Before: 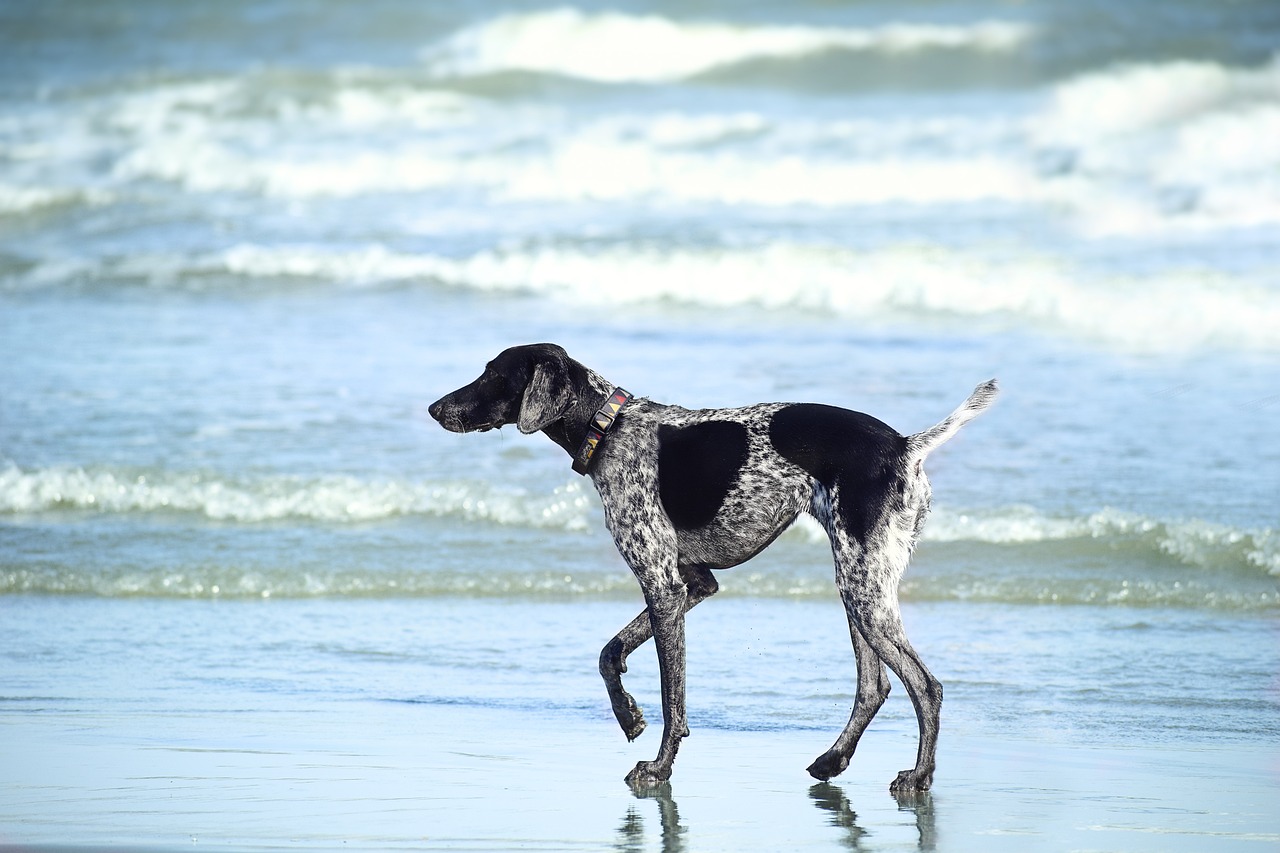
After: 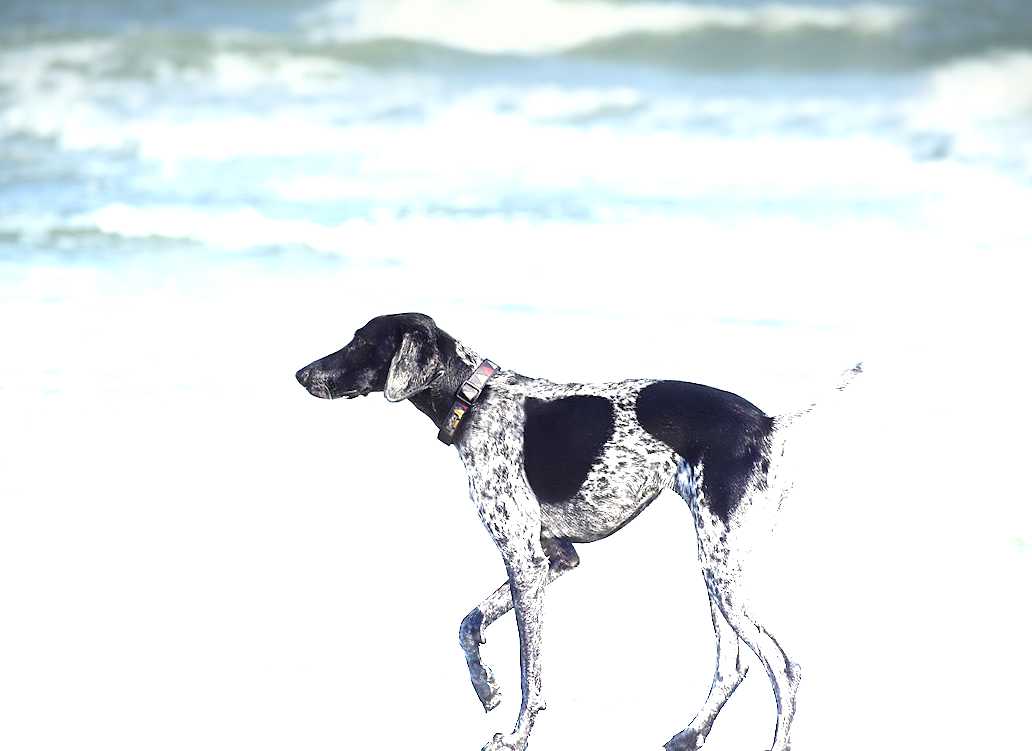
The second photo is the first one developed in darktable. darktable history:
crop: left 11.225%, top 5.381%, right 9.565%, bottom 10.314%
rotate and perspective: rotation 1.72°, automatic cropping off
color correction: highlights a* 0.003, highlights b* -0.283
vignetting: fall-off start 85%, fall-off radius 80%, brightness -0.182, saturation -0.3, width/height ratio 1.219, dithering 8-bit output, unbound false
graduated density: density -3.9 EV
